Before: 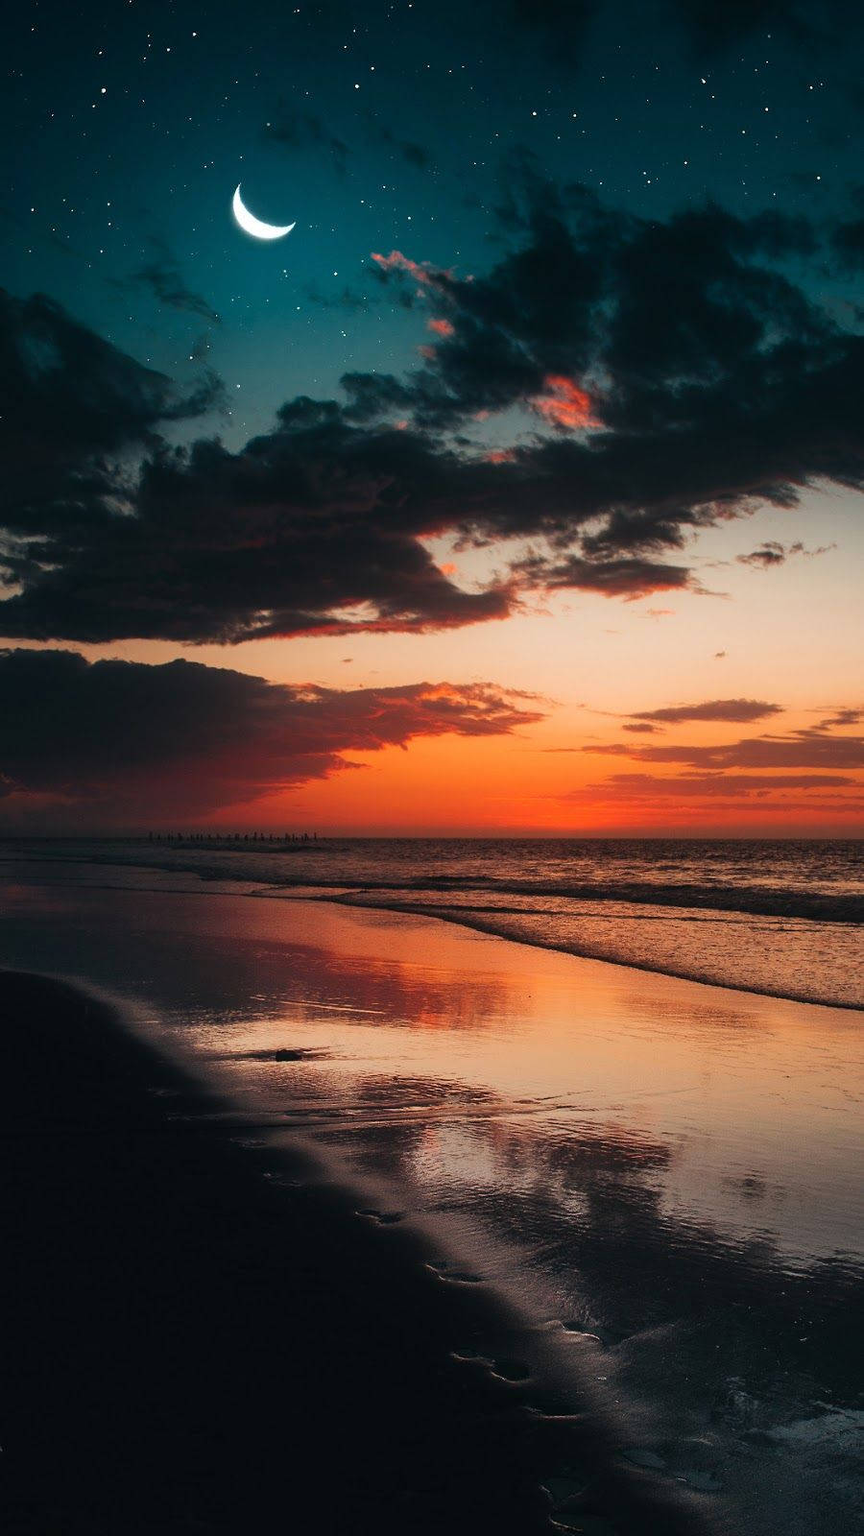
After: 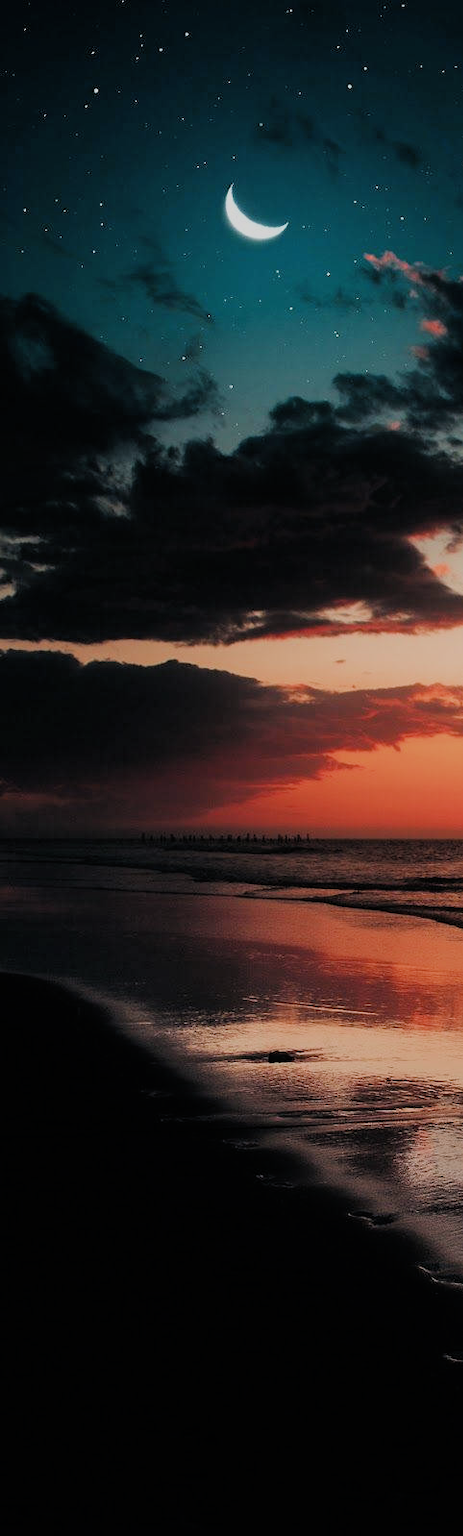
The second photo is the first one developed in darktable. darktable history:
tone equalizer: on, module defaults
crop: left 0.974%, right 45.457%, bottom 0.081%
filmic rgb: black relative exposure -7.65 EV, white relative exposure 4.56 EV, hardness 3.61, add noise in highlights 0.002, color science v3 (2019), use custom middle-gray values true, contrast in highlights soft
